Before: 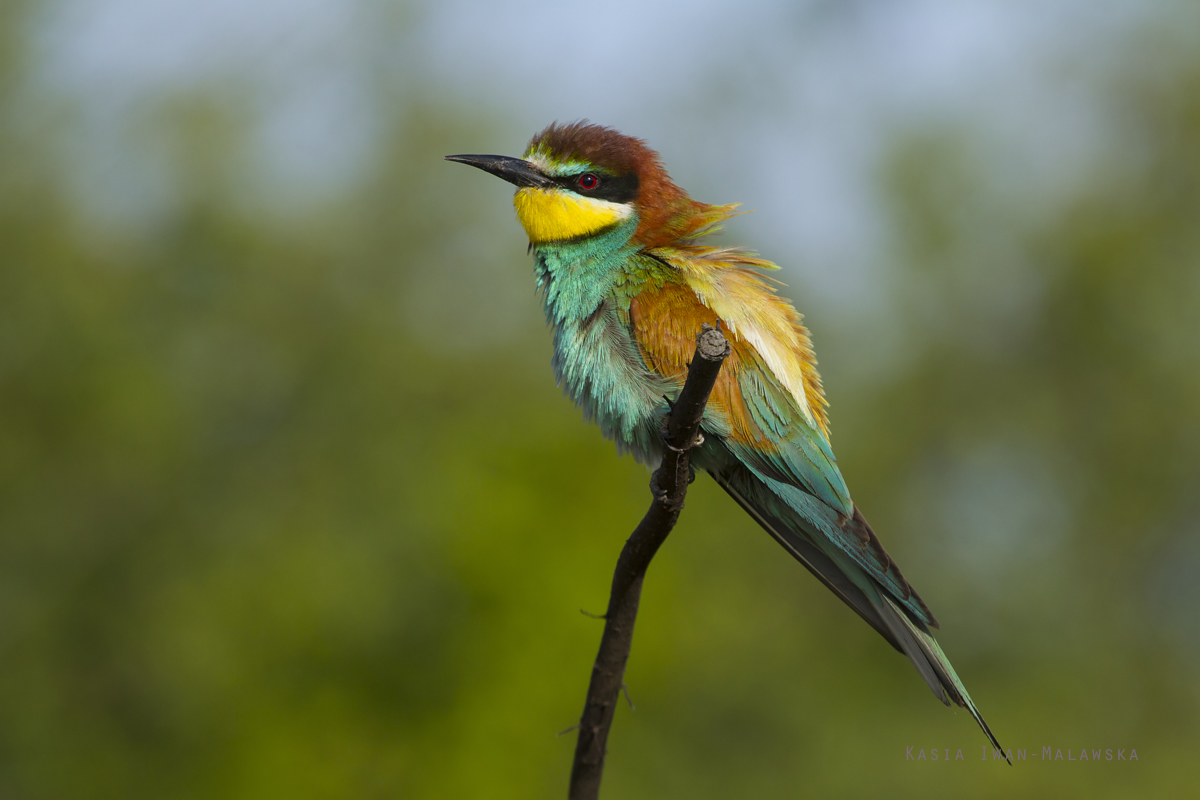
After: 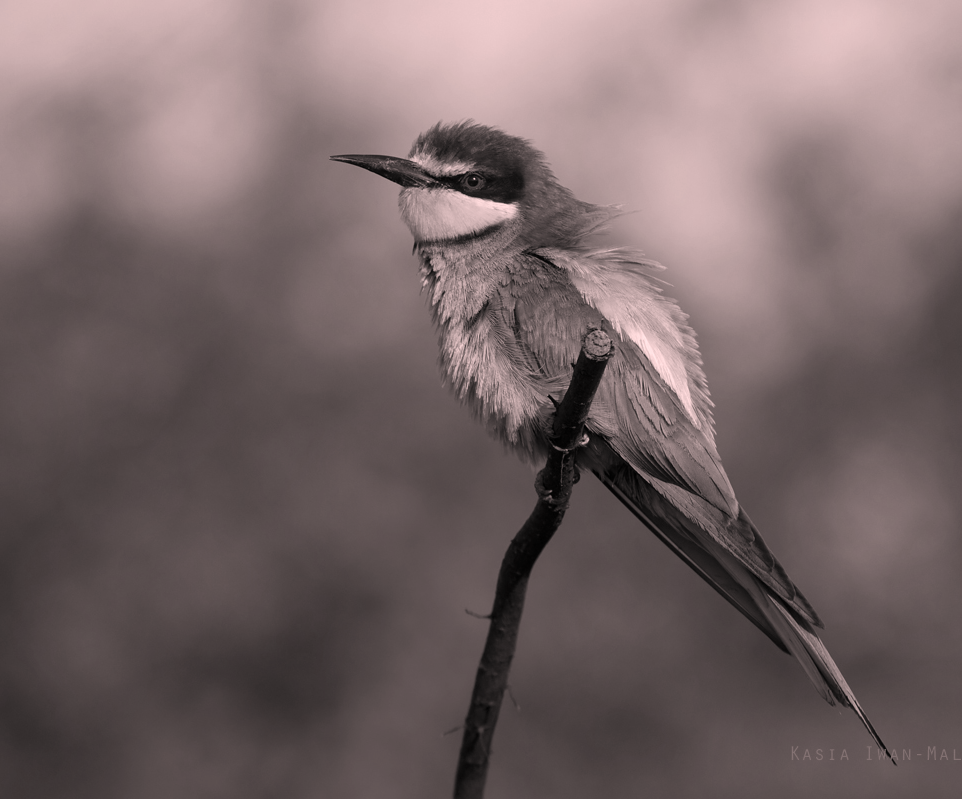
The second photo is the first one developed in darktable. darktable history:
crop and rotate: left 9.597%, right 10.195%
color calibration: output gray [0.21, 0.42, 0.37, 0], gray › normalize channels true, illuminant same as pipeline (D50), adaptation XYZ, x 0.346, y 0.359, gamut compression 0
color correction: highlights a* 14.52, highlights b* 4.84
exposure: exposure 0.197 EV, compensate highlight preservation false
